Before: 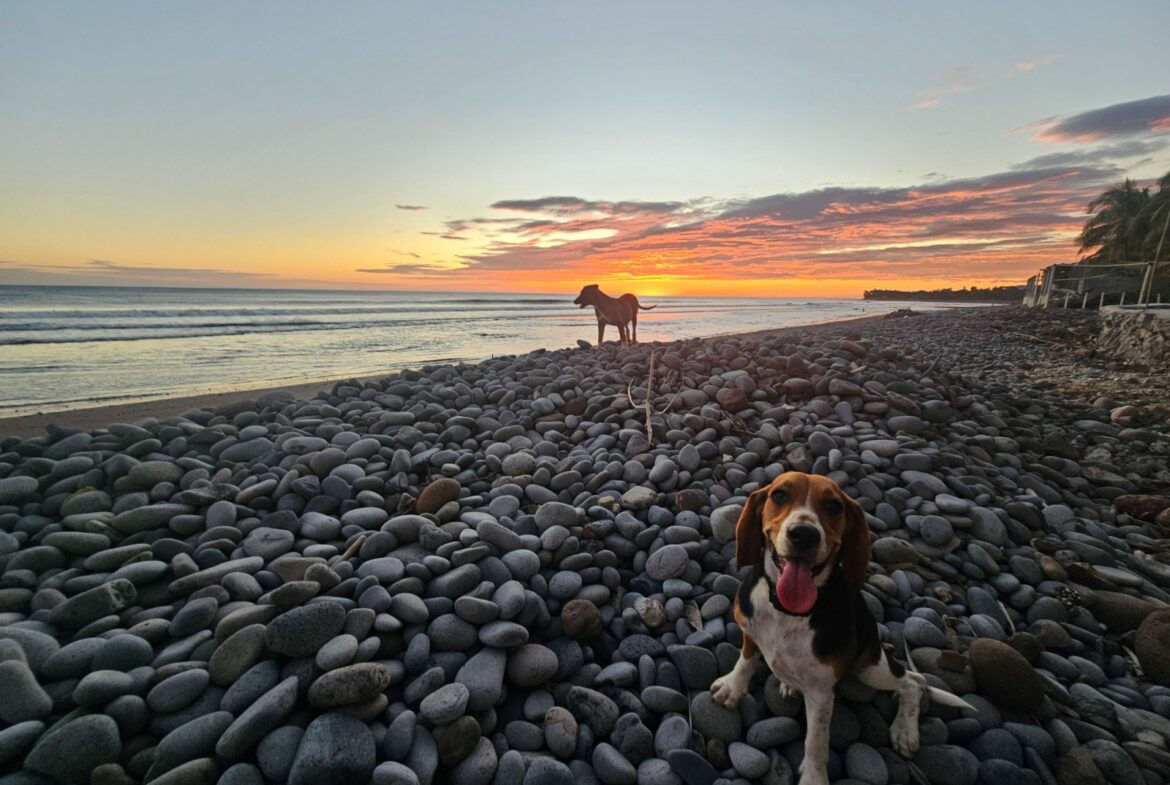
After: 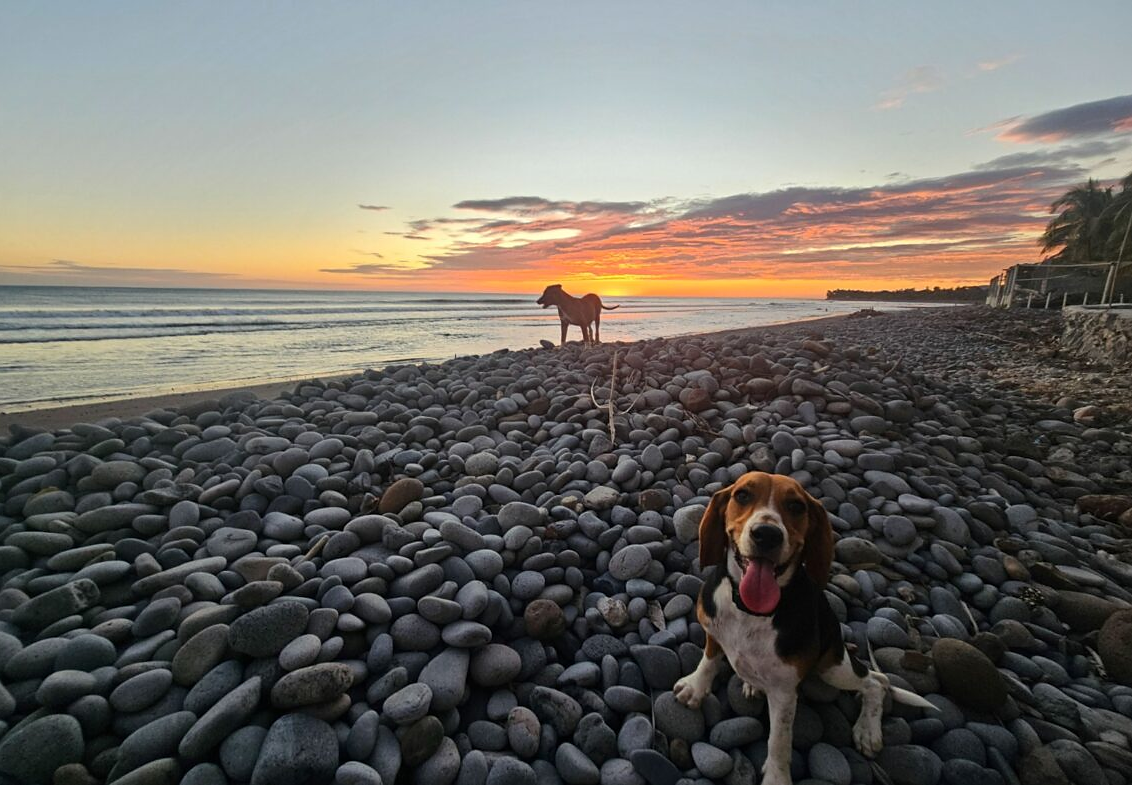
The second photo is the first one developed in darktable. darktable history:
sharpen: radius 1, threshold 1
crop and rotate: left 3.238%
tone equalizer: on, module defaults
